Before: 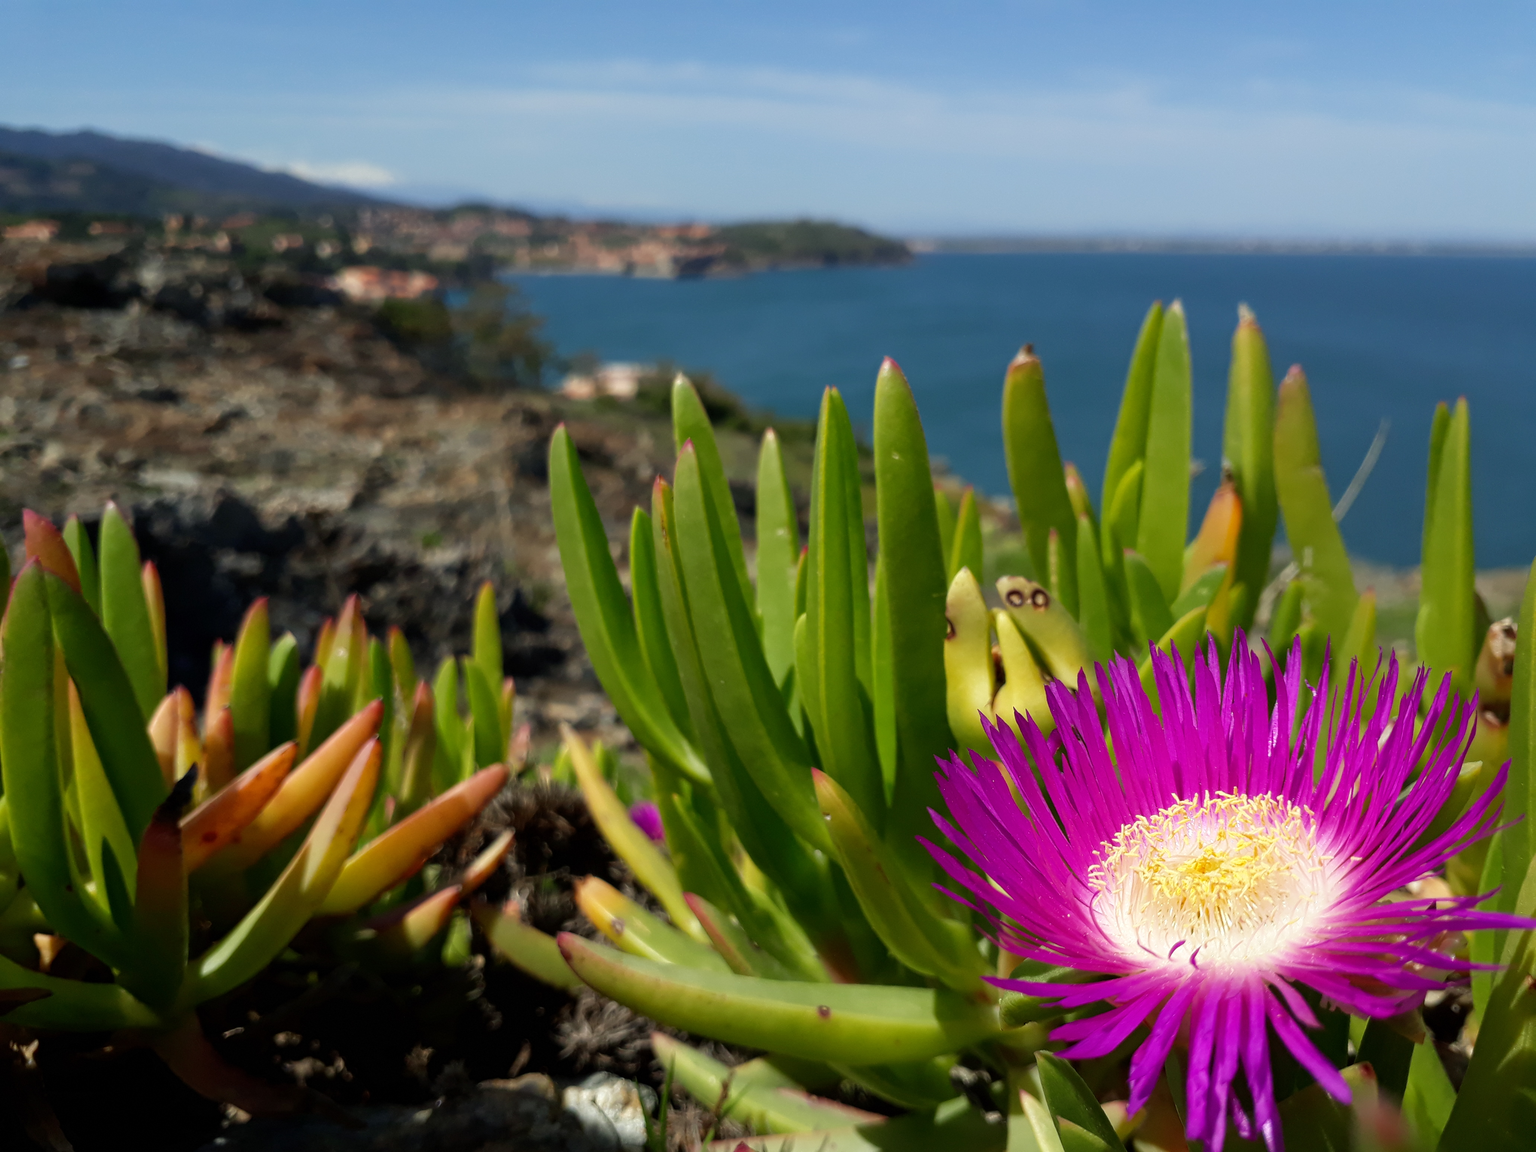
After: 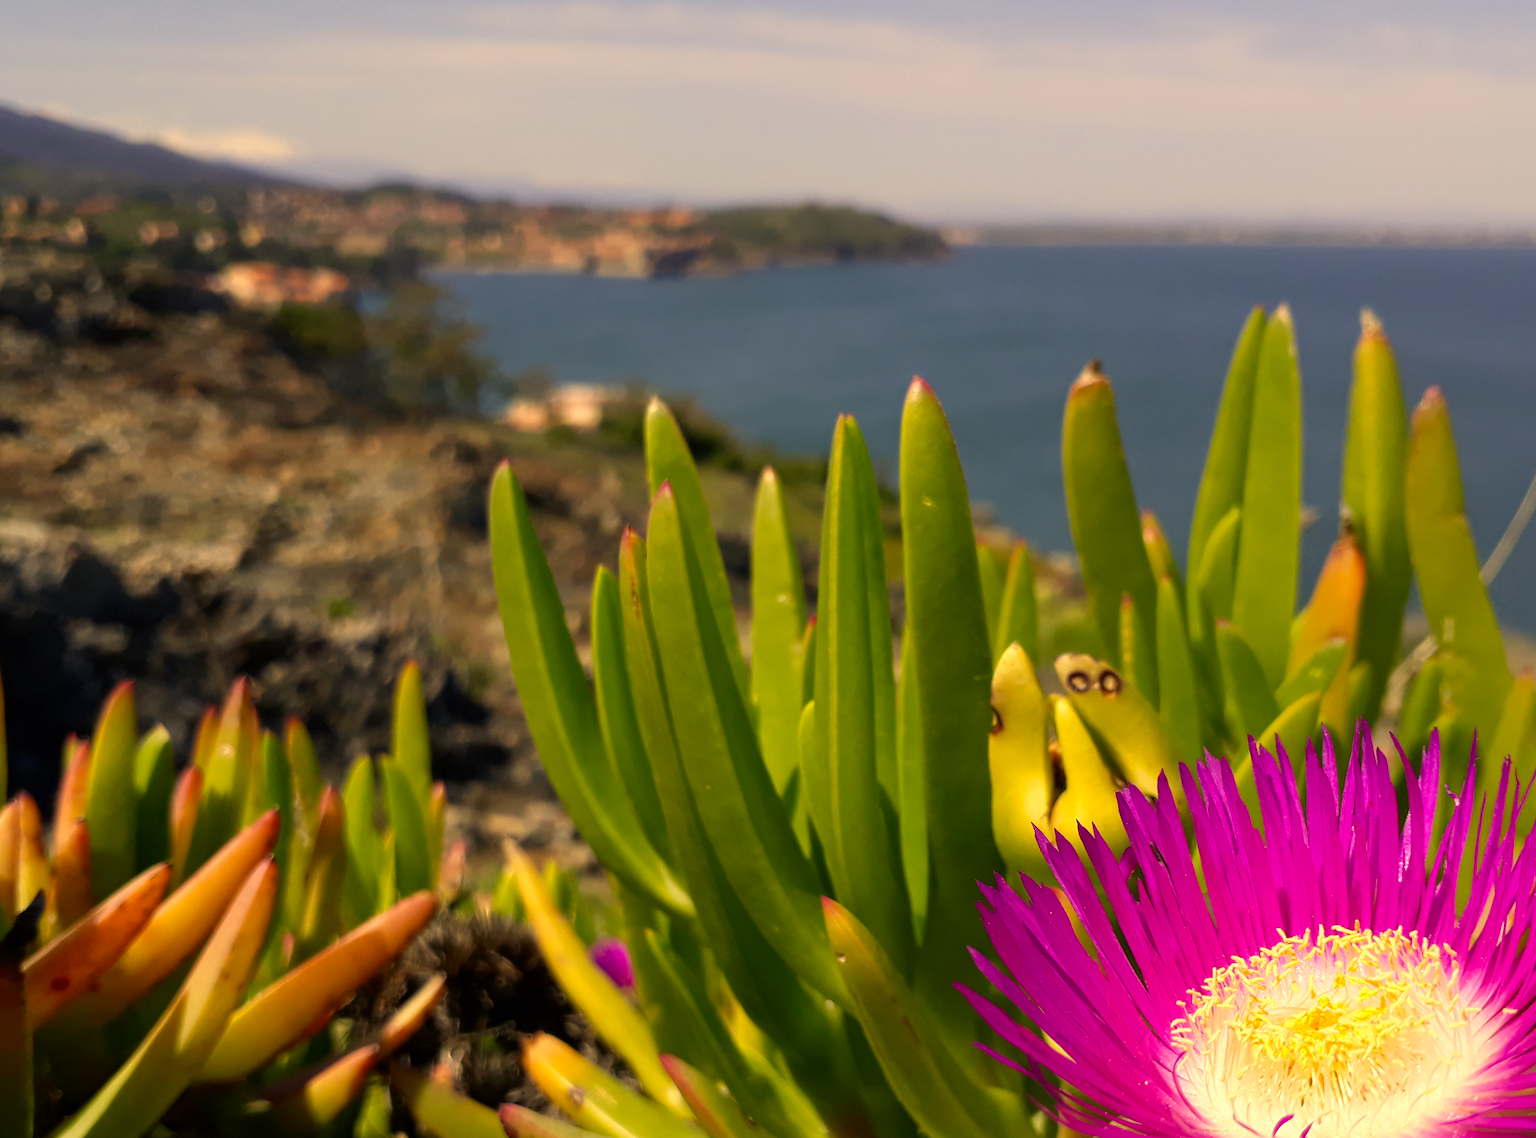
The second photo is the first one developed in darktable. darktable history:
exposure: exposure 0.197 EV, compensate highlight preservation false
crop and rotate: left 10.573%, top 5.156%, right 10.318%, bottom 16.706%
color correction: highlights a* 14.91, highlights b* 31.79
